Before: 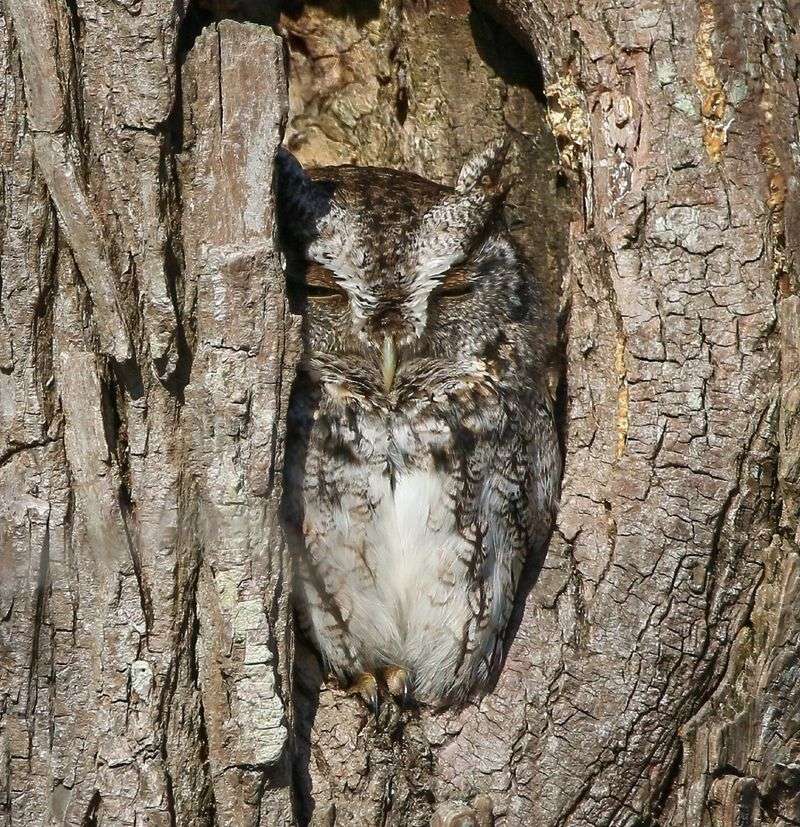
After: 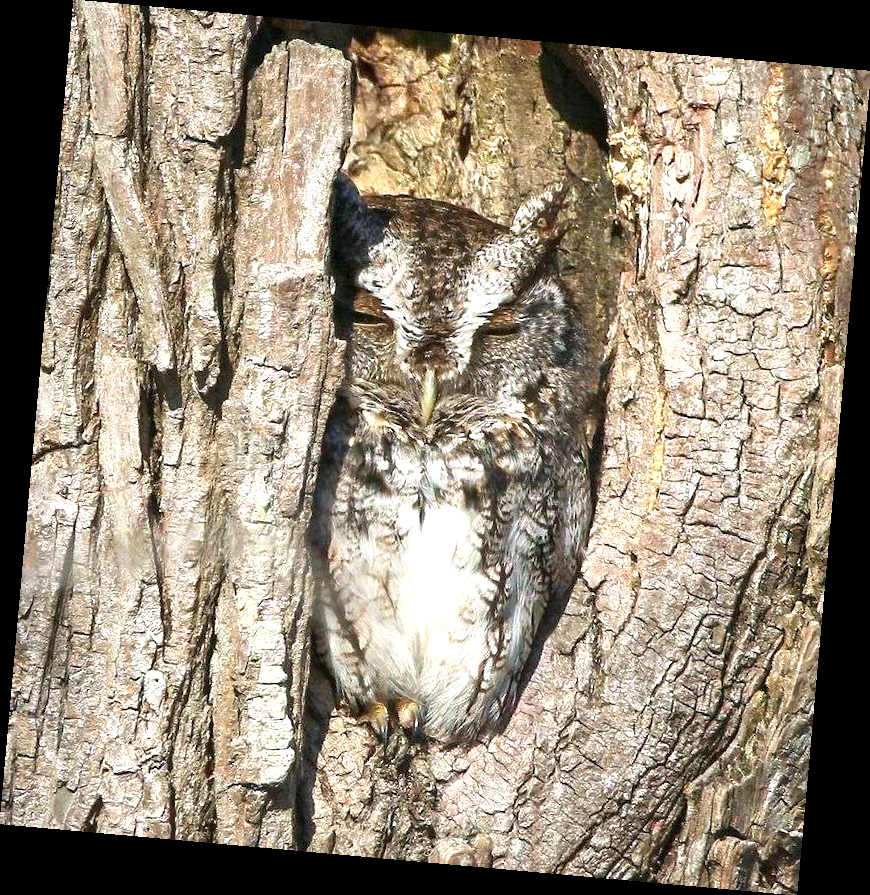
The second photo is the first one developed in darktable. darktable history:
exposure: exposure 1 EV, compensate highlight preservation false
rotate and perspective: rotation 5.12°, automatic cropping off
